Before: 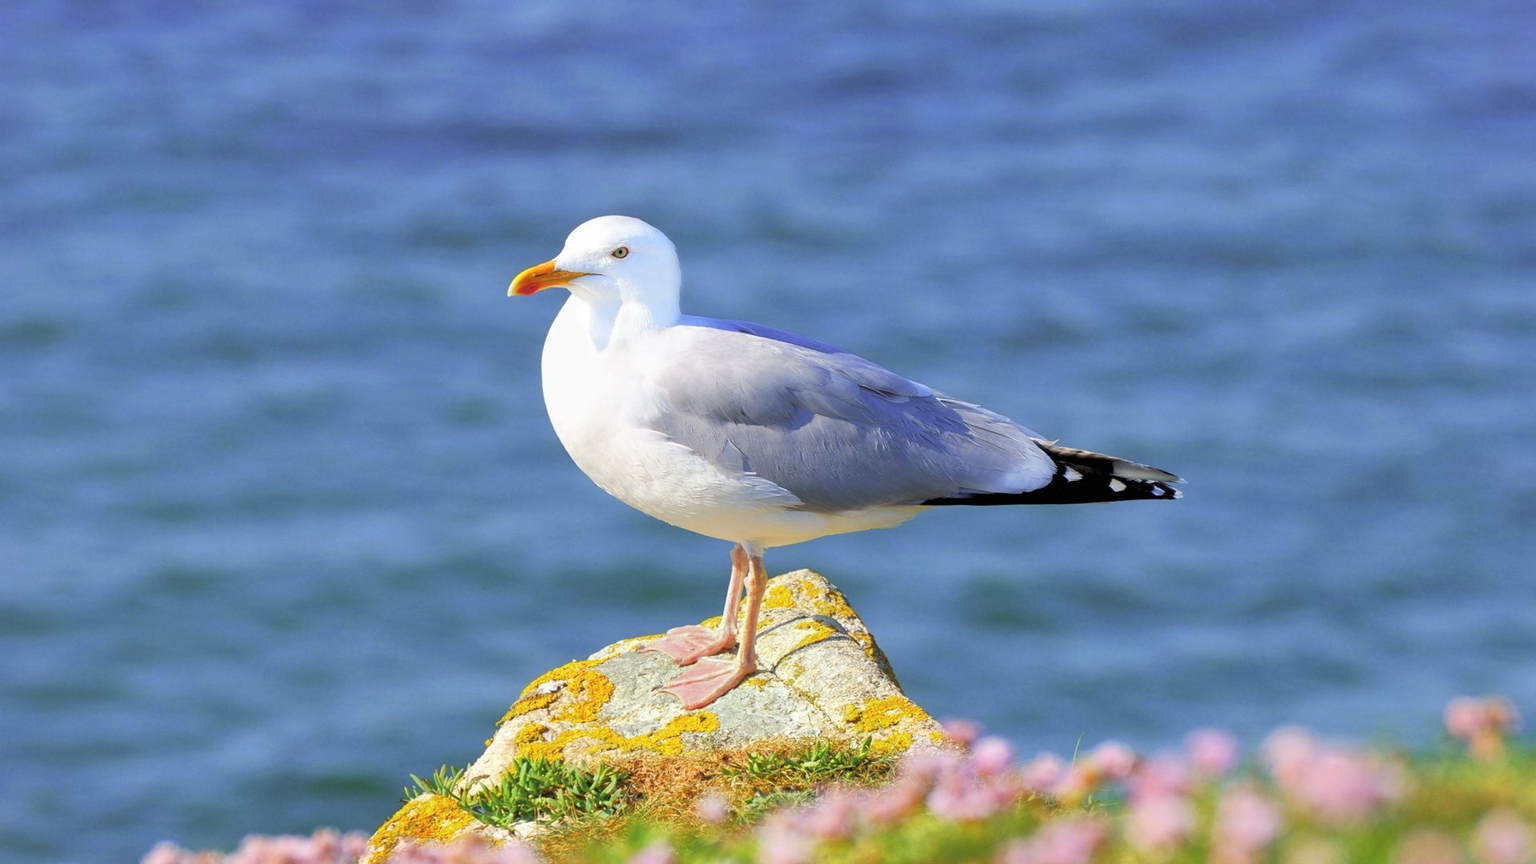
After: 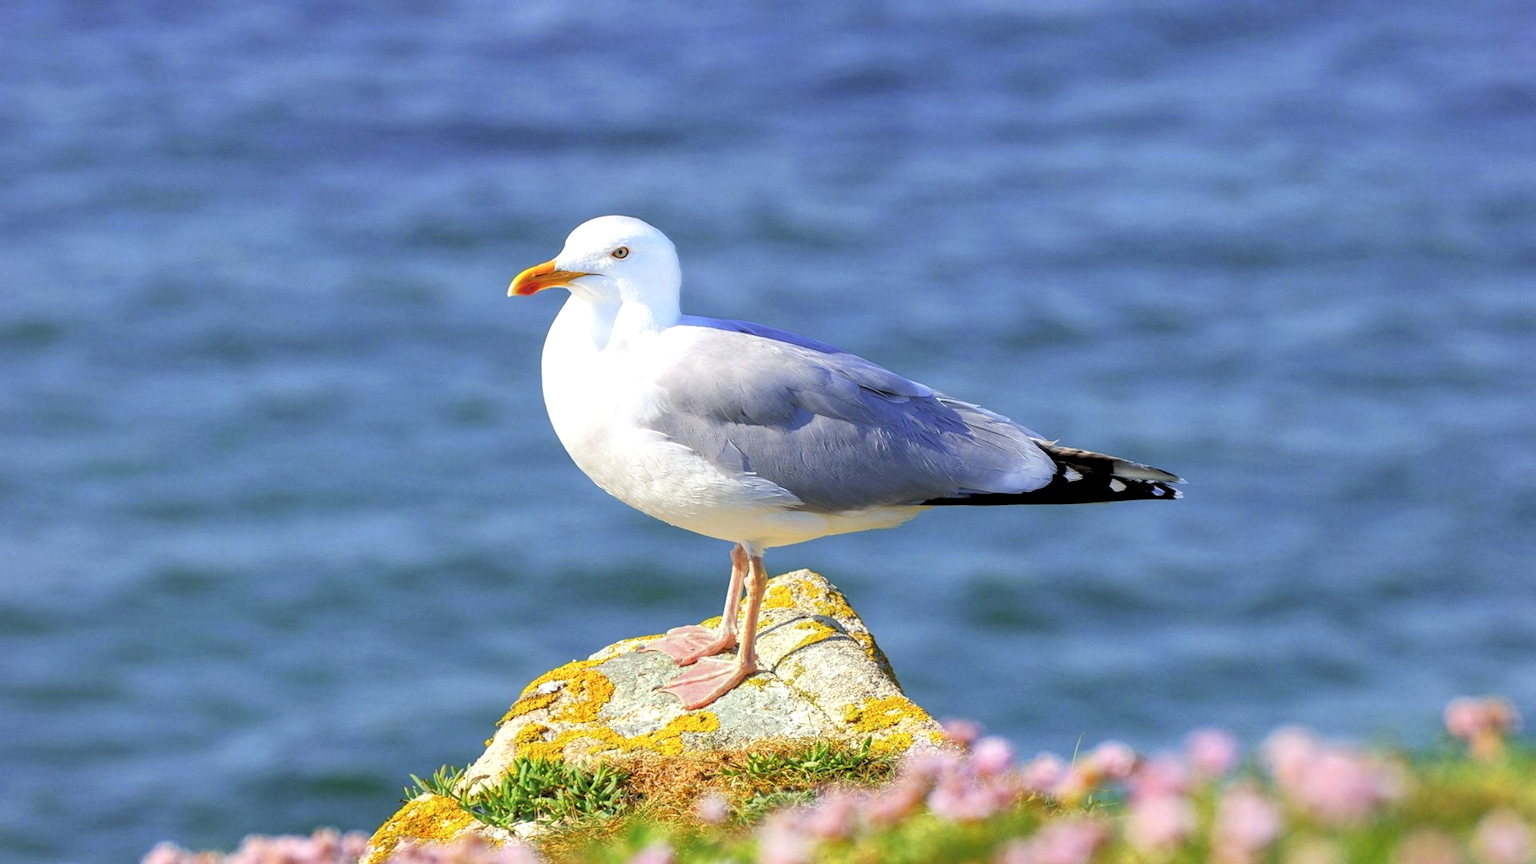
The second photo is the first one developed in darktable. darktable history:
local contrast: detail 130%
exposure: exposure 0.014 EV, compensate highlight preservation false
